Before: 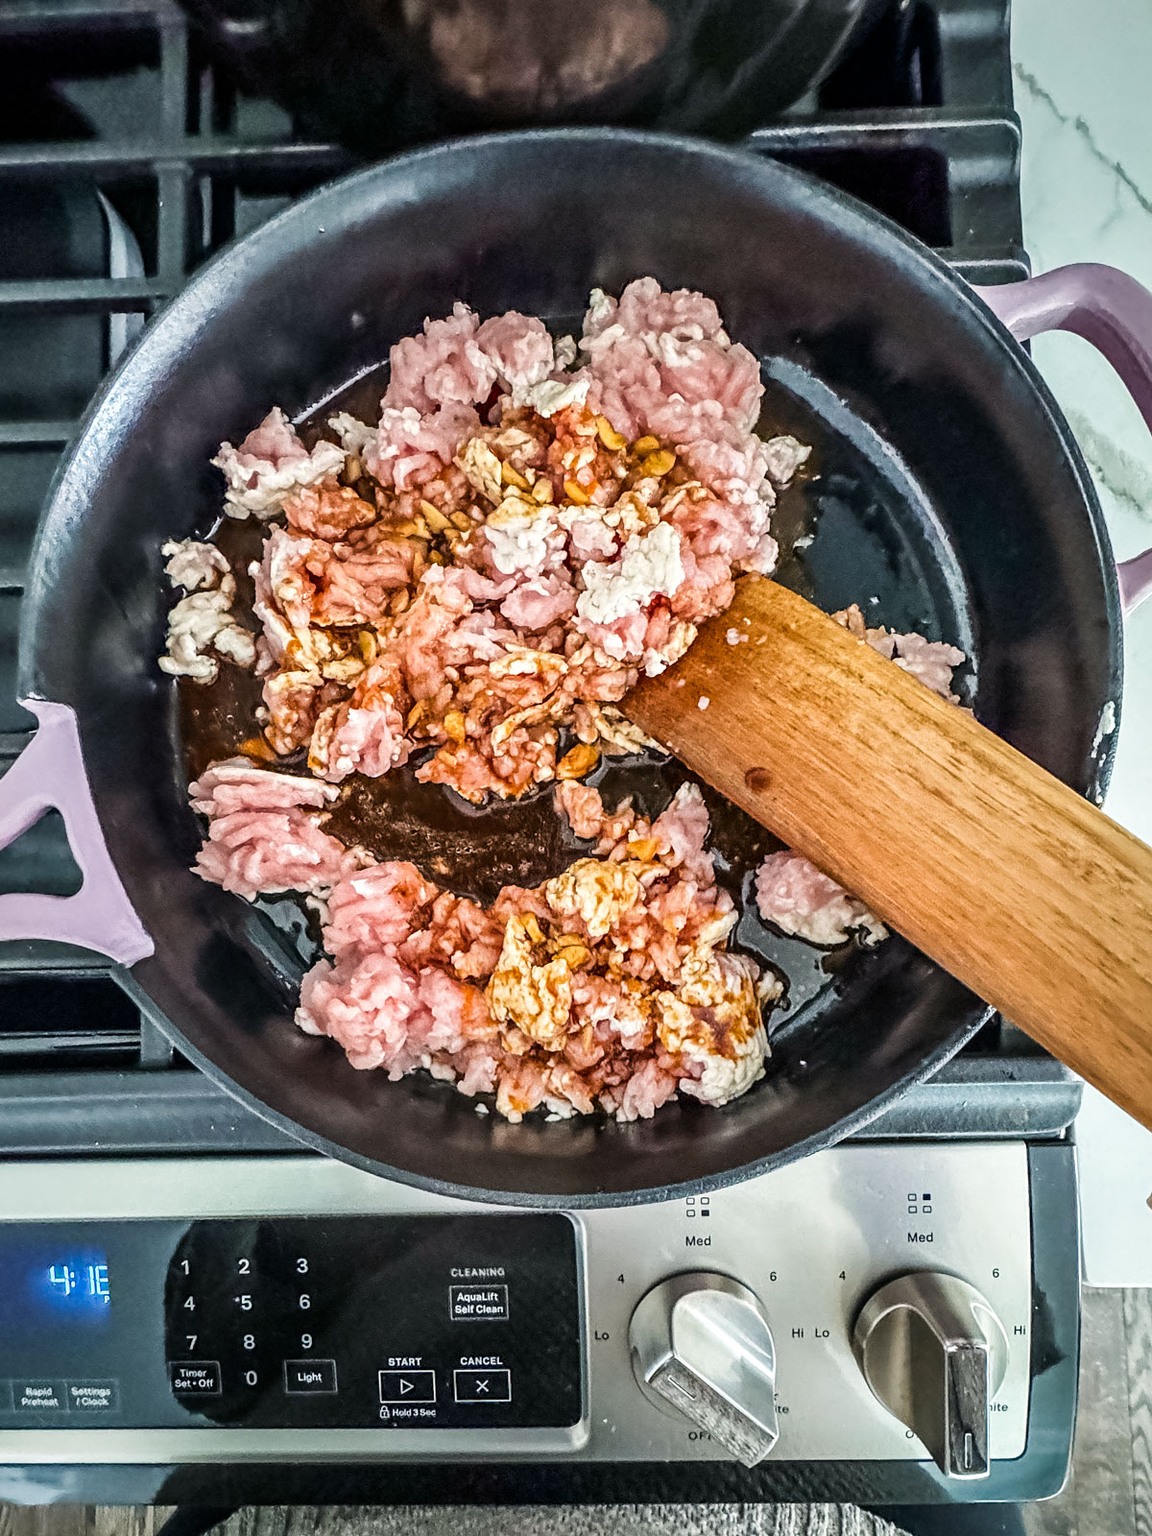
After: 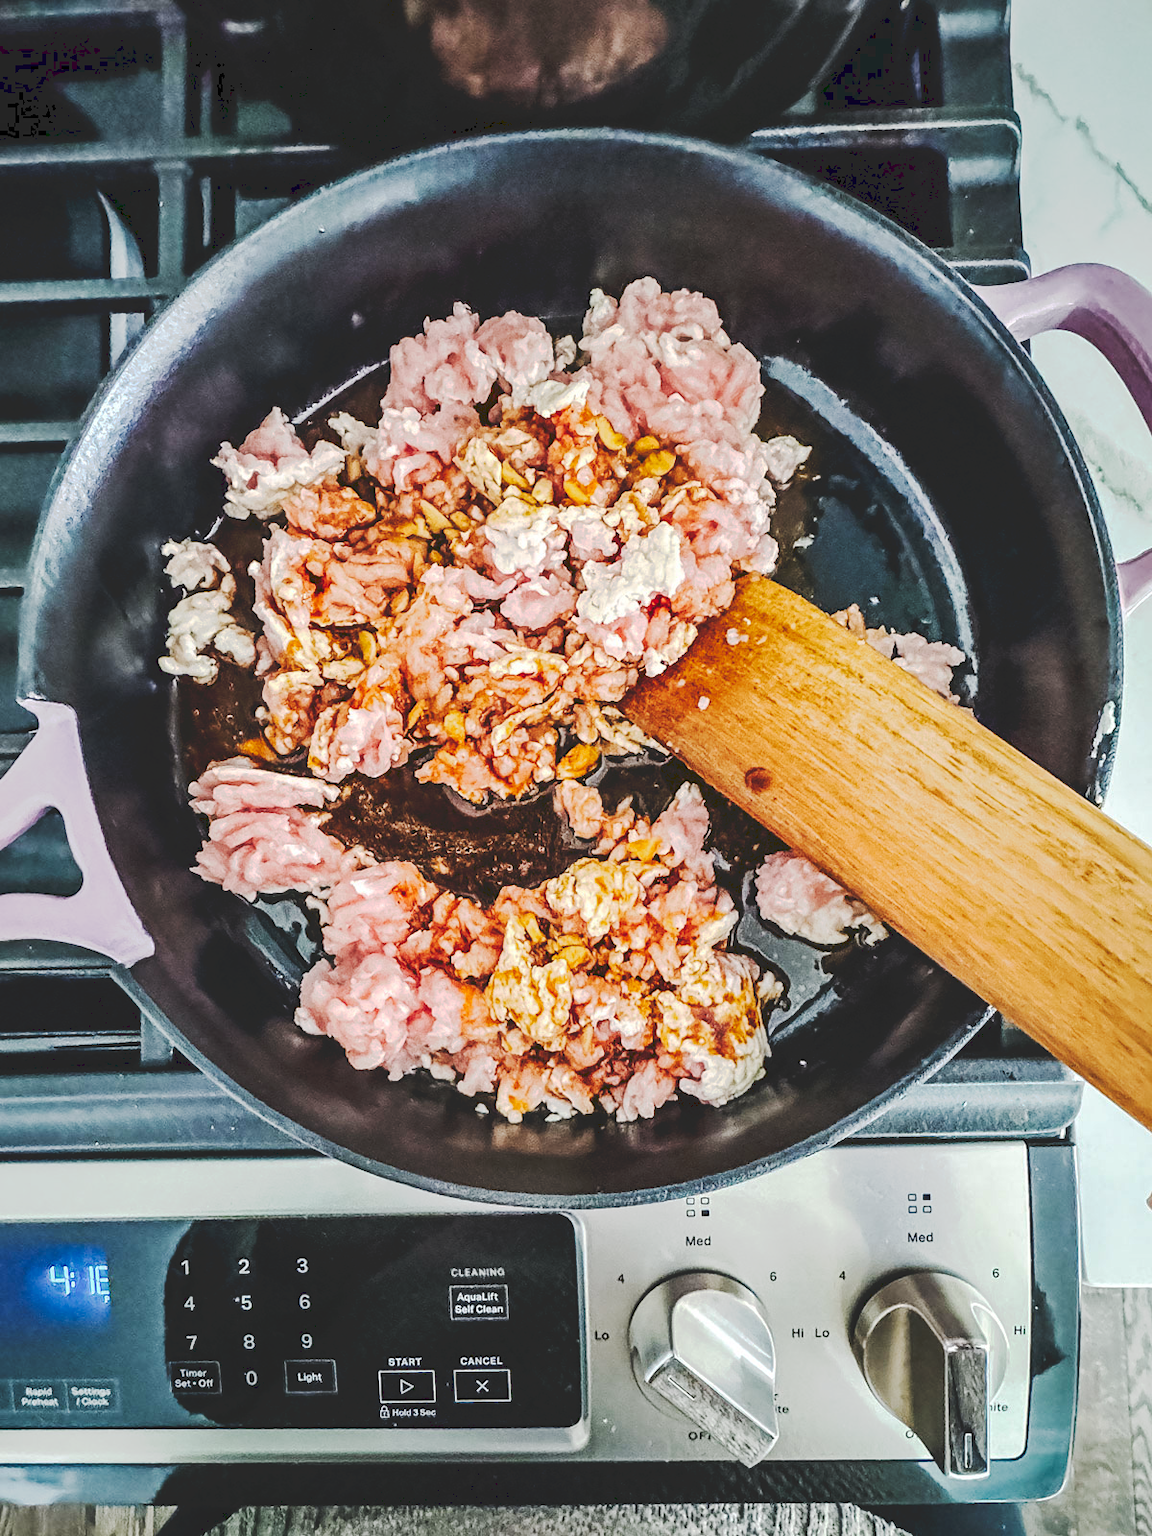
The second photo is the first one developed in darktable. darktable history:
tone curve: curves: ch0 [(0, 0) (0.003, 0.145) (0.011, 0.148) (0.025, 0.15) (0.044, 0.159) (0.069, 0.16) (0.1, 0.164) (0.136, 0.182) (0.177, 0.213) (0.224, 0.247) (0.277, 0.298) (0.335, 0.37) (0.399, 0.456) (0.468, 0.552) (0.543, 0.641) (0.623, 0.713) (0.709, 0.768) (0.801, 0.825) (0.898, 0.868) (1, 1)], preserve colors none
contrast brightness saturation: contrast 0.04, saturation 0.07
